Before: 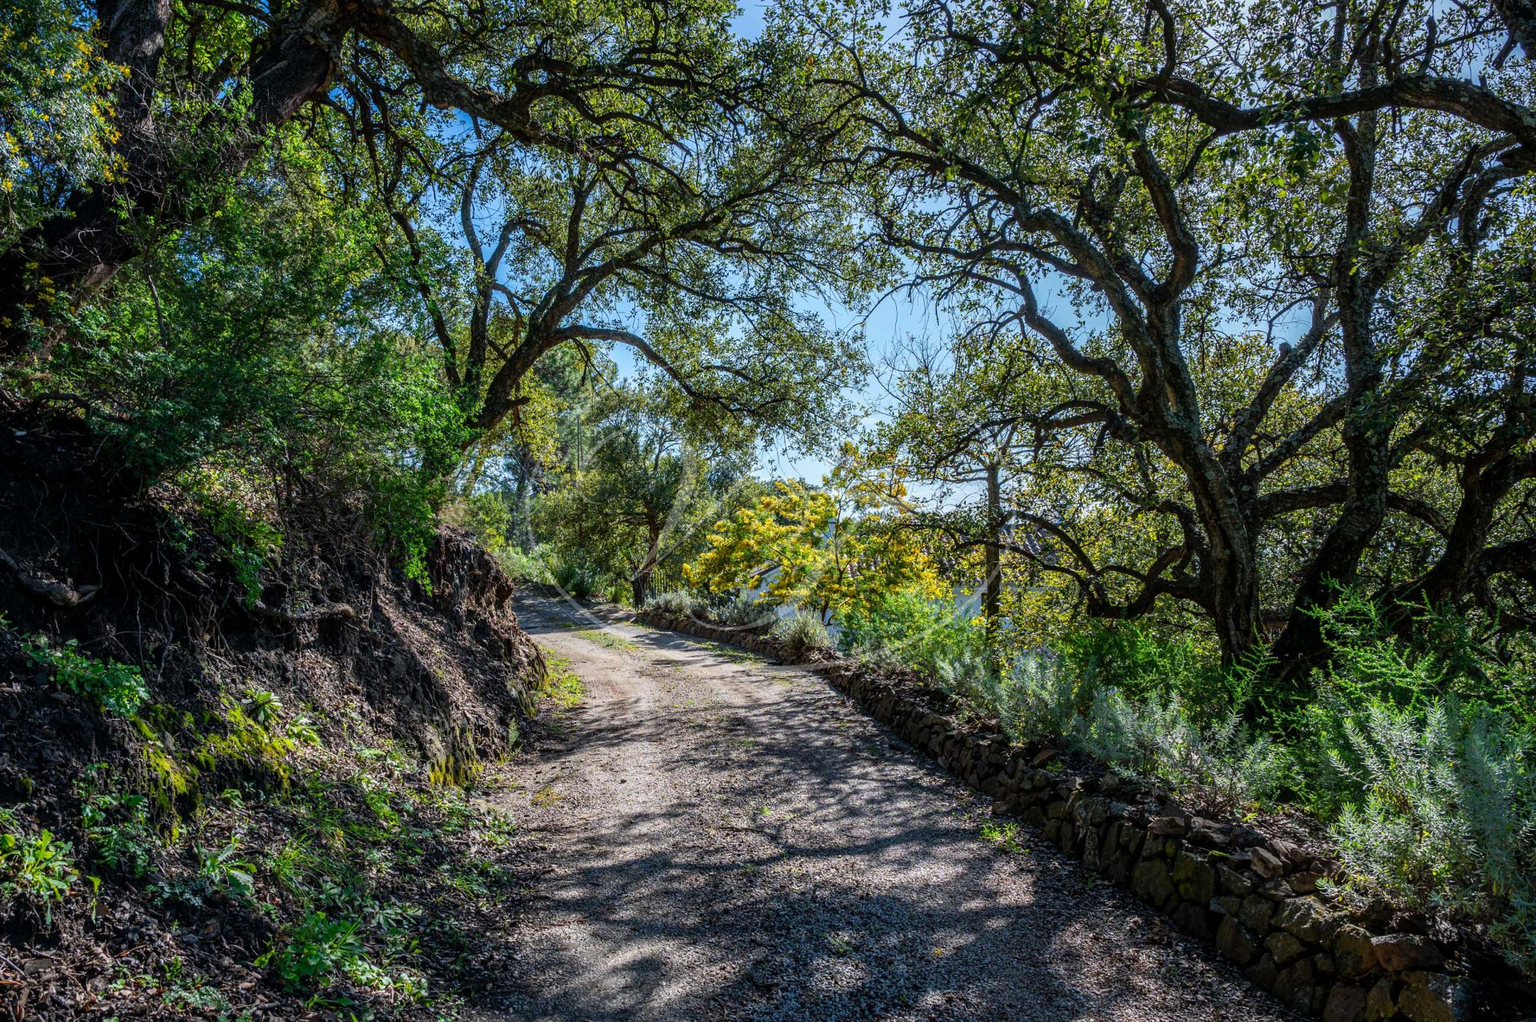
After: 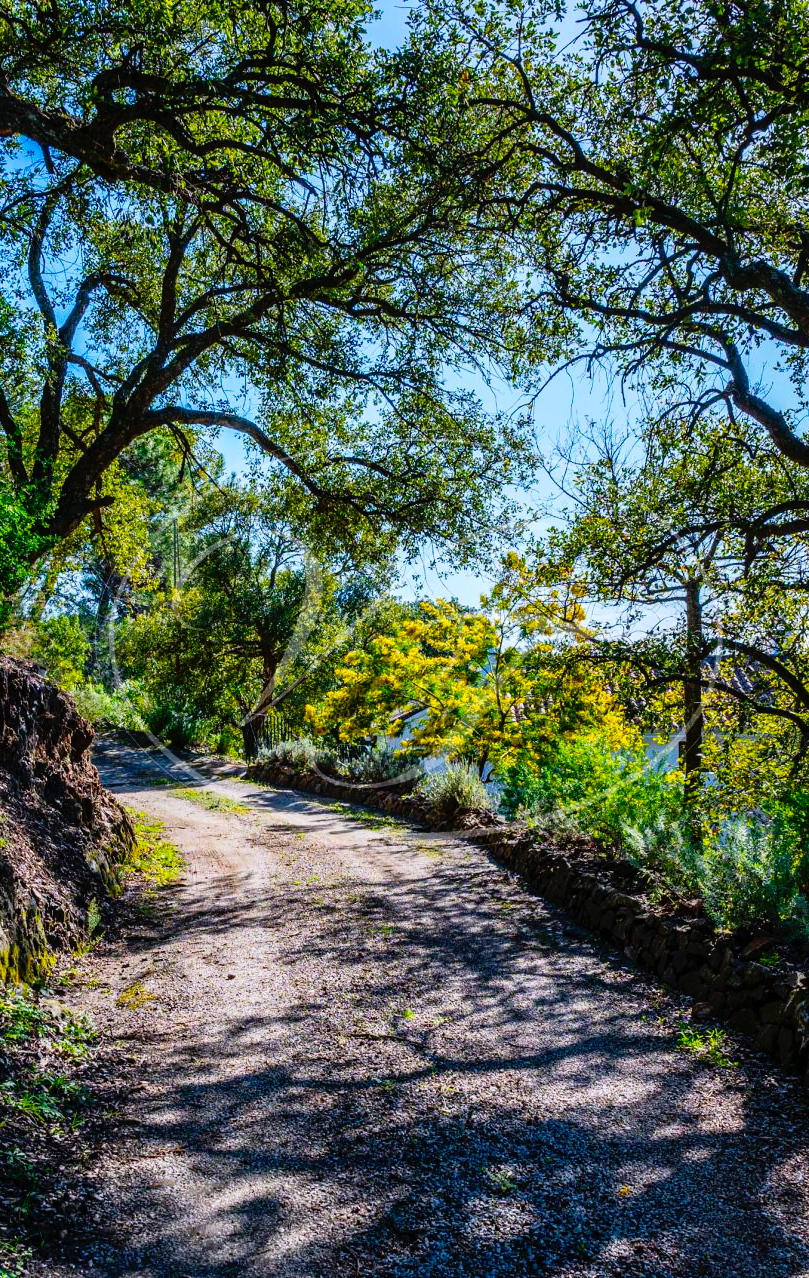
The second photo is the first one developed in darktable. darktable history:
color balance rgb: perceptual saturation grading › global saturation 30%, global vibrance 20%
white balance: red 1.009, blue 1.027
crop: left 28.583%, right 29.231%
tone equalizer: on, module defaults
tone curve: curves: ch0 [(0, 0) (0.003, 0.007) (0.011, 0.01) (0.025, 0.018) (0.044, 0.028) (0.069, 0.034) (0.1, 0.04) (0.136, 0.051) (0.177, 0.104) (0.224, 0.161) (0.277, 0.234) (0.335, 0.316) (0.399, 0.41) (0.468, 0.487) (0.543, 0.577) (0.623, 0.679) (0.709, 0.769) (0.801, 0.854) (0.898, 0.922) (1, 1)], preserve colors none
